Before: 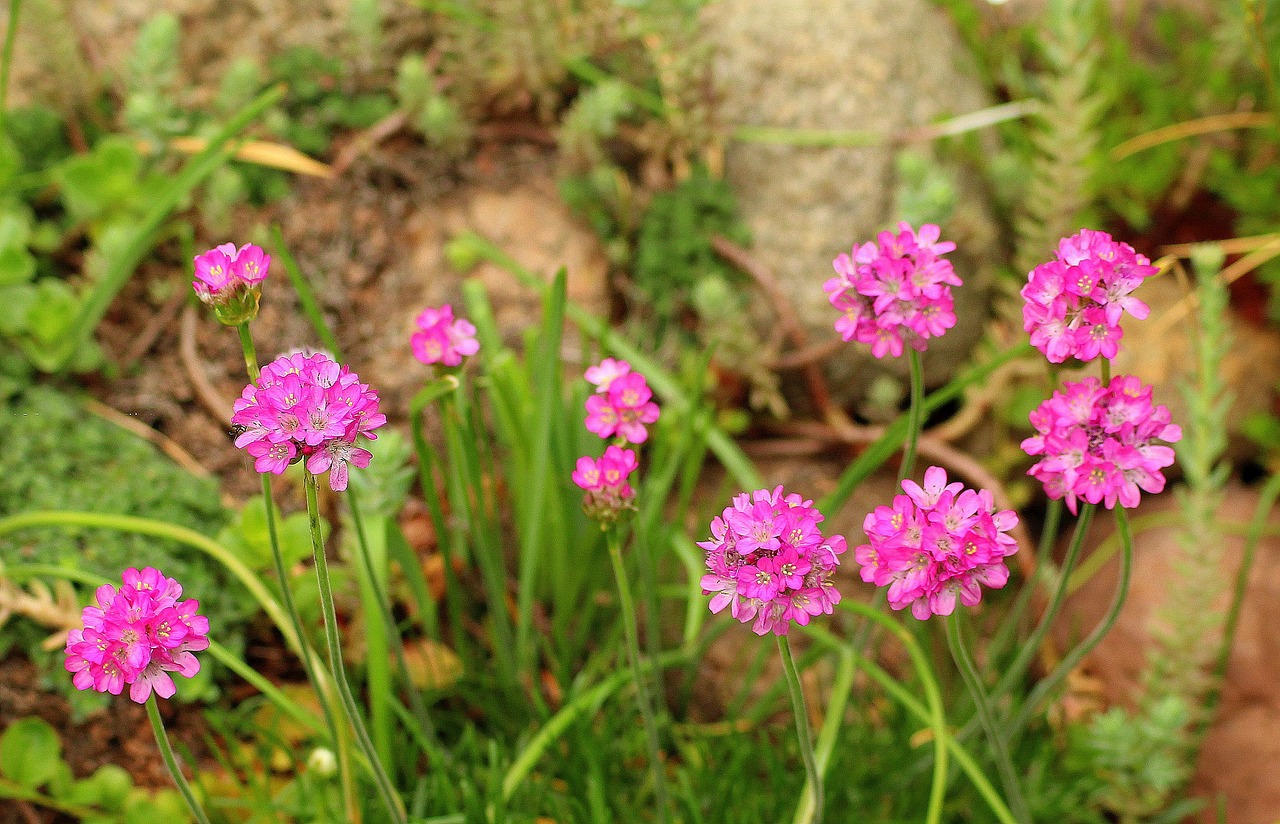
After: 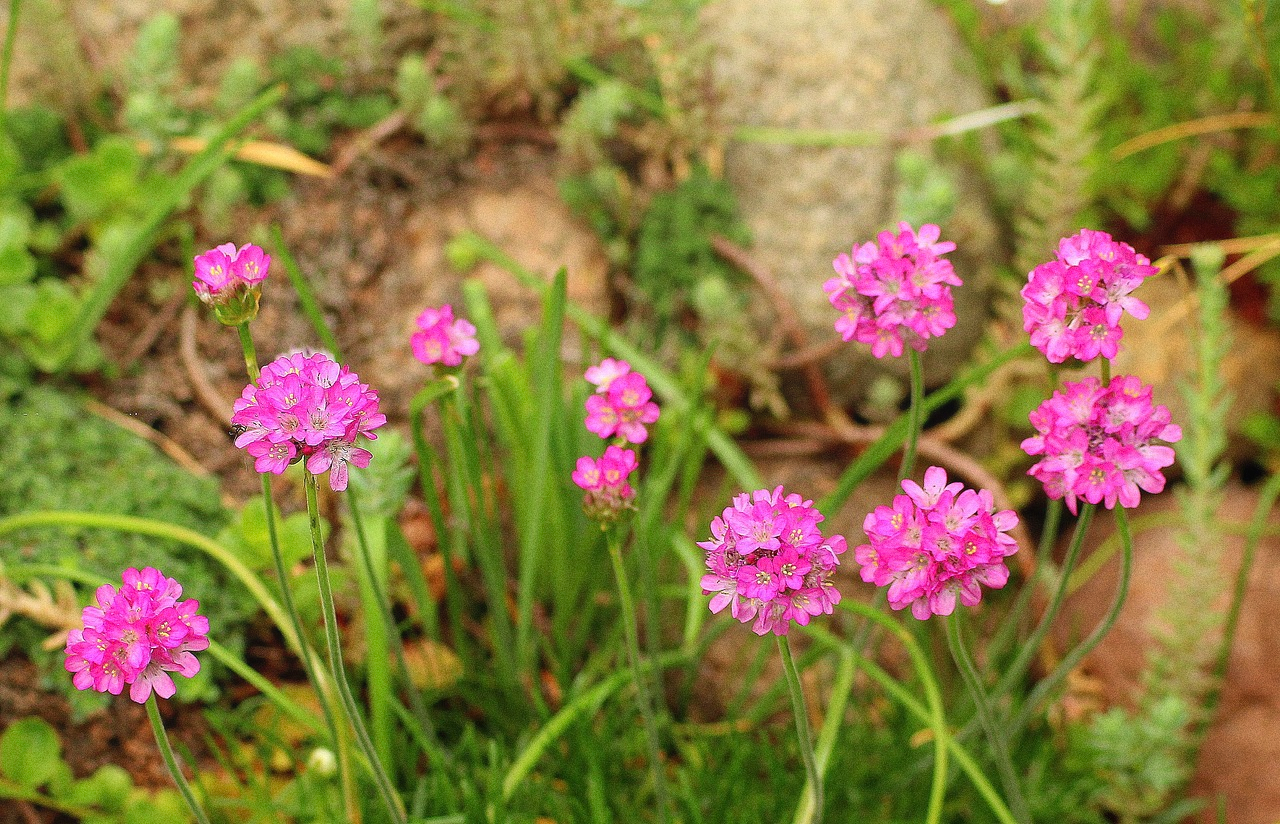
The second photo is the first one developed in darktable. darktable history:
bloom: size 38%, threshold 95%, strength 30%
grain: coarseness 0.47 ISO
